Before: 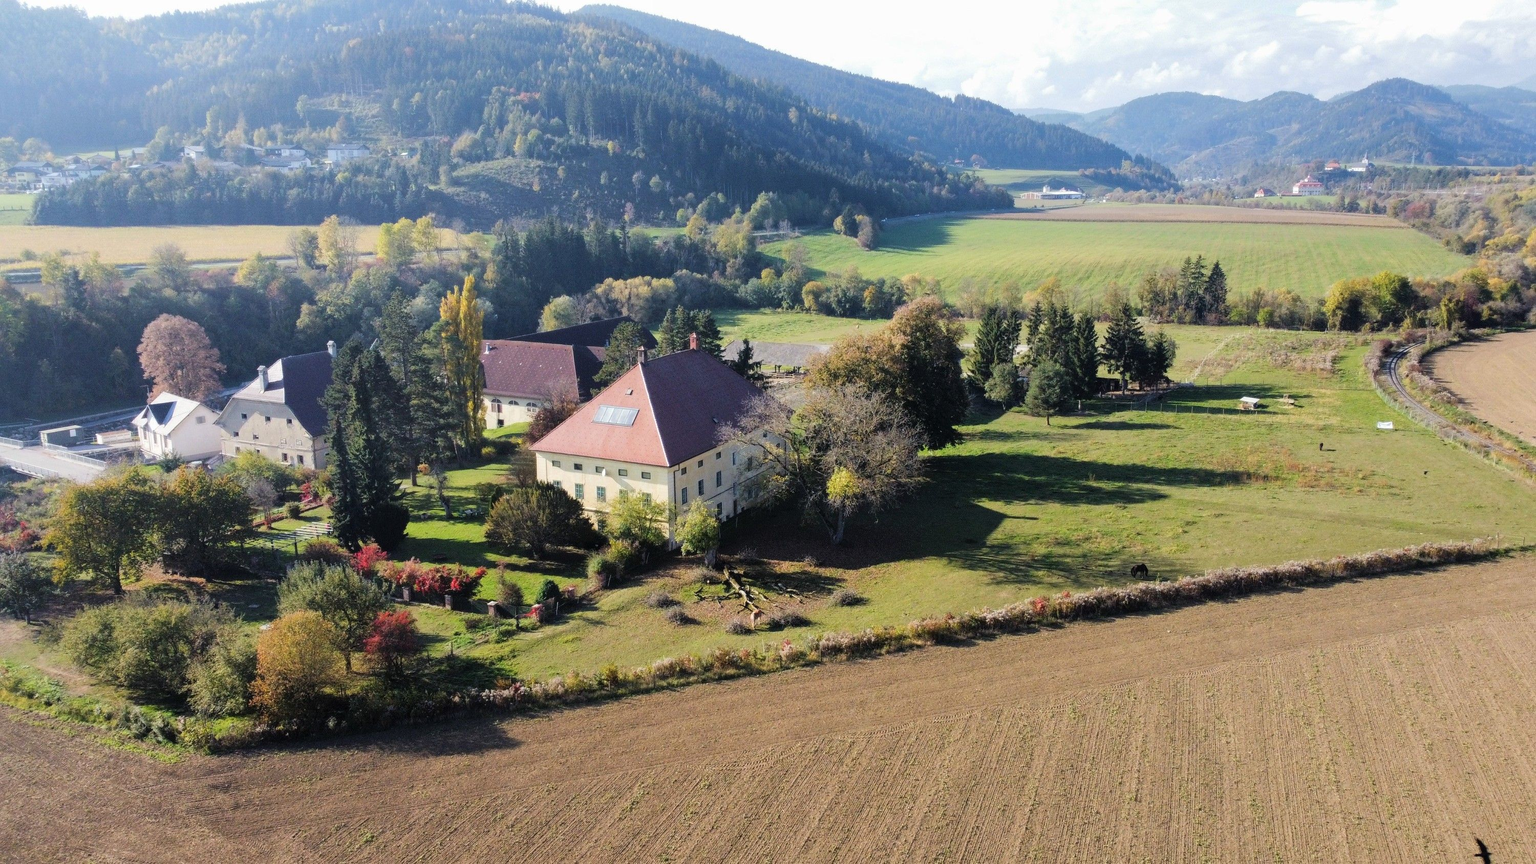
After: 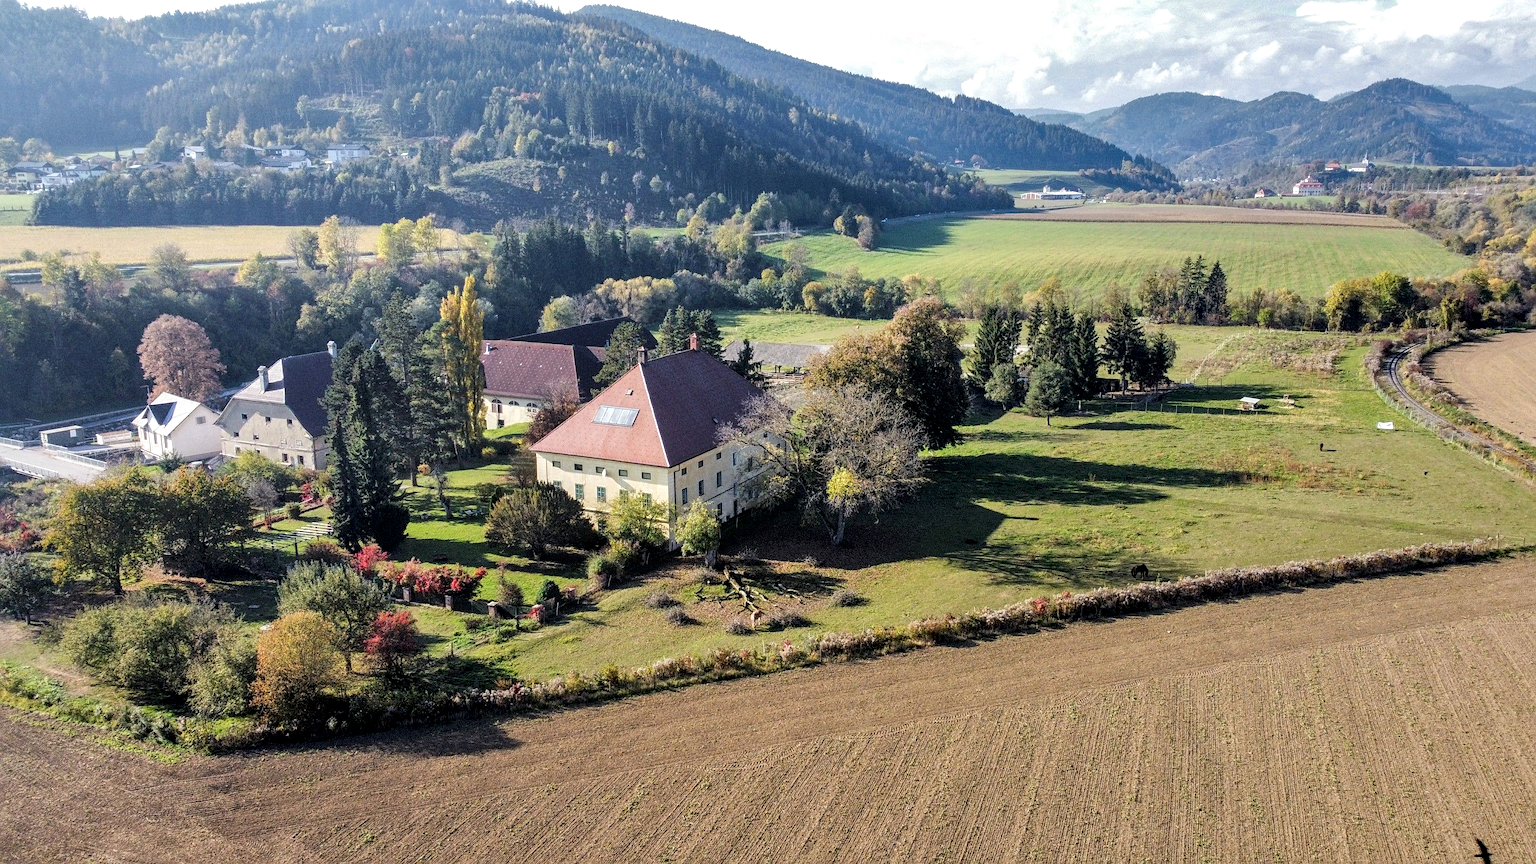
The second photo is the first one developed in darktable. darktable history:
white balance: red 1, blue 1
local contrast: detail 142%
sharpen: radius 2.529, amount 0.323
shadows and highlights: soften with gaussian
